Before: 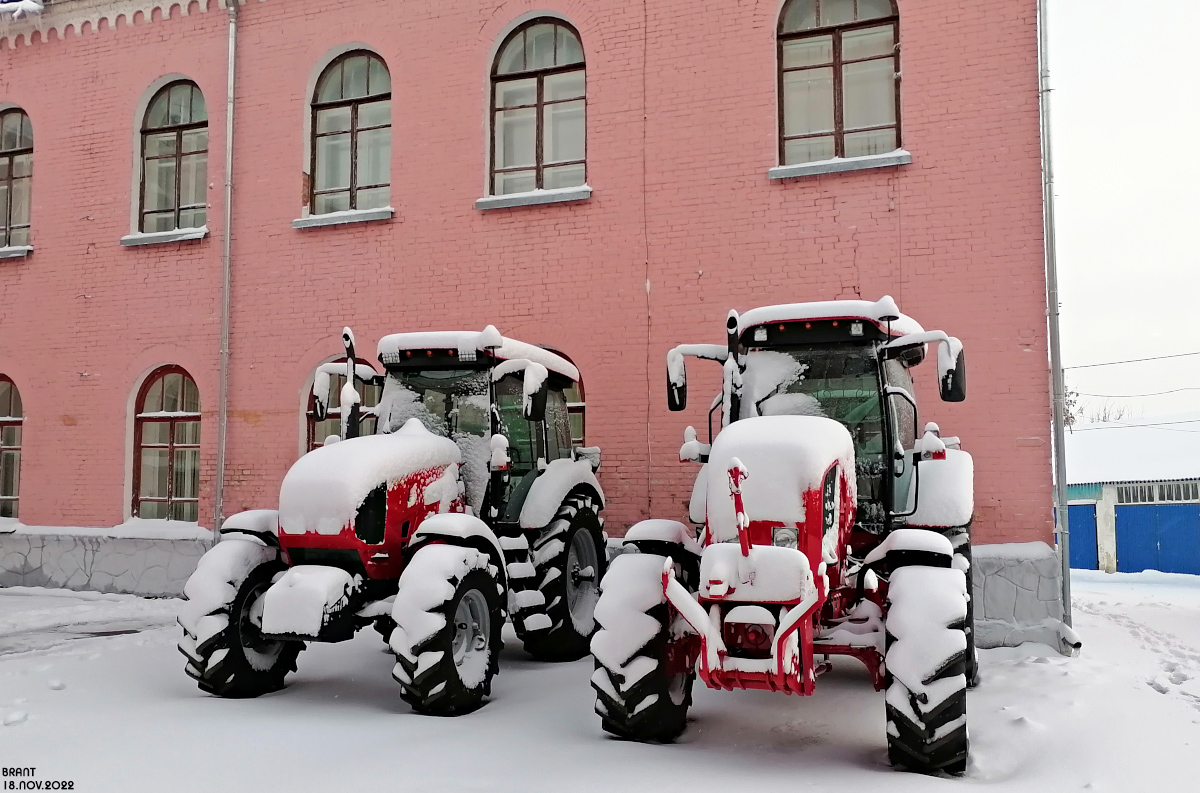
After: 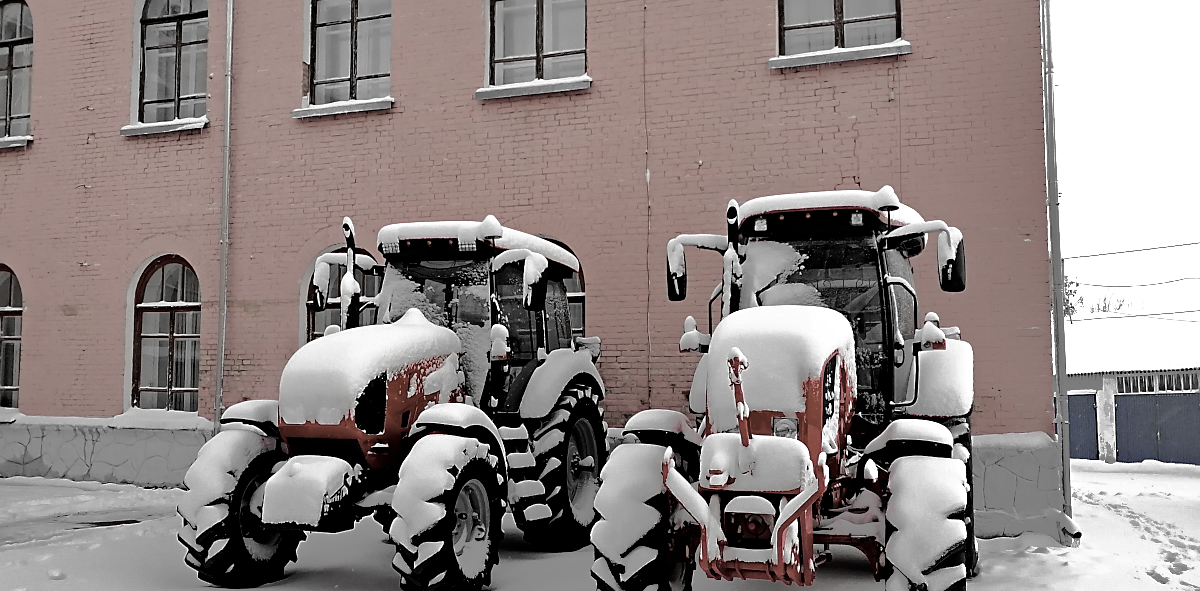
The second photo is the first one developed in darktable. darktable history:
filmic rgb: black relative exposure -8.27 EV, white relative exposure 2.2 EV, target white luminance 99.964%, hardness 7.19, latitude 75.64%, contrast 1.319, highlights saturation mix -1.99%, shadows ↔ highlights balance 30.33%
tone equalizer: -7 EV 0.101 EV
color zones: curves: ch0 [(0, 0.278) (0.143, 0.5) (0.286, 0.5) (0.429, 0.5) (0.571, 0.5) (0.714, 0.5) (0.857, 0.5) (1, 0.5)]; ch1 [(0, 1) (0.143, 0.165) (0.286, 0) (0.429, 0) (0.571, 0) (0.714, 0) (0.857, 0.5) (1, 0.5)]; ch2 [(0, 0.508) (0.143, 0.5) (0.286, 0.5) (0.429, 0.5) (0.571, 0.5) (0.714, 0.5) (0.857, 0.5) (1, 0.5)]
crop: top 13.957%, bottom 11.391%
color correction: highlights a* -4.56, highlights b* 5.05, saturation 0.936
sharpen: radius 1.862, amount 0.416, threshold 1.444
shadows and highlights: shadows -19.77, highlights -73.8
